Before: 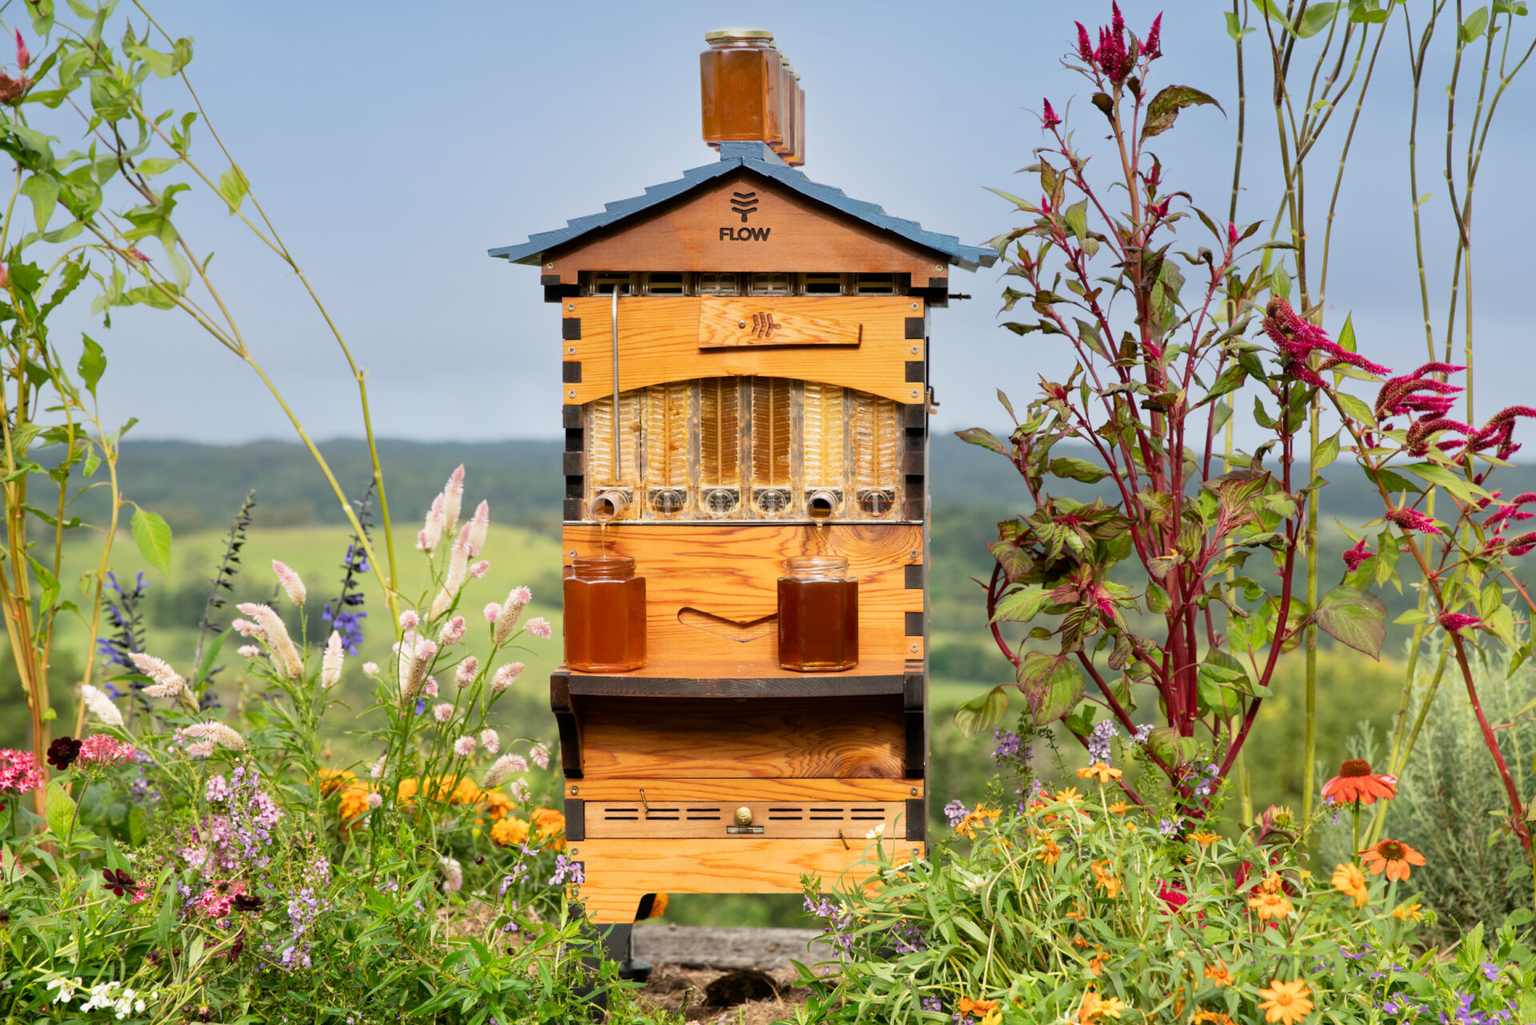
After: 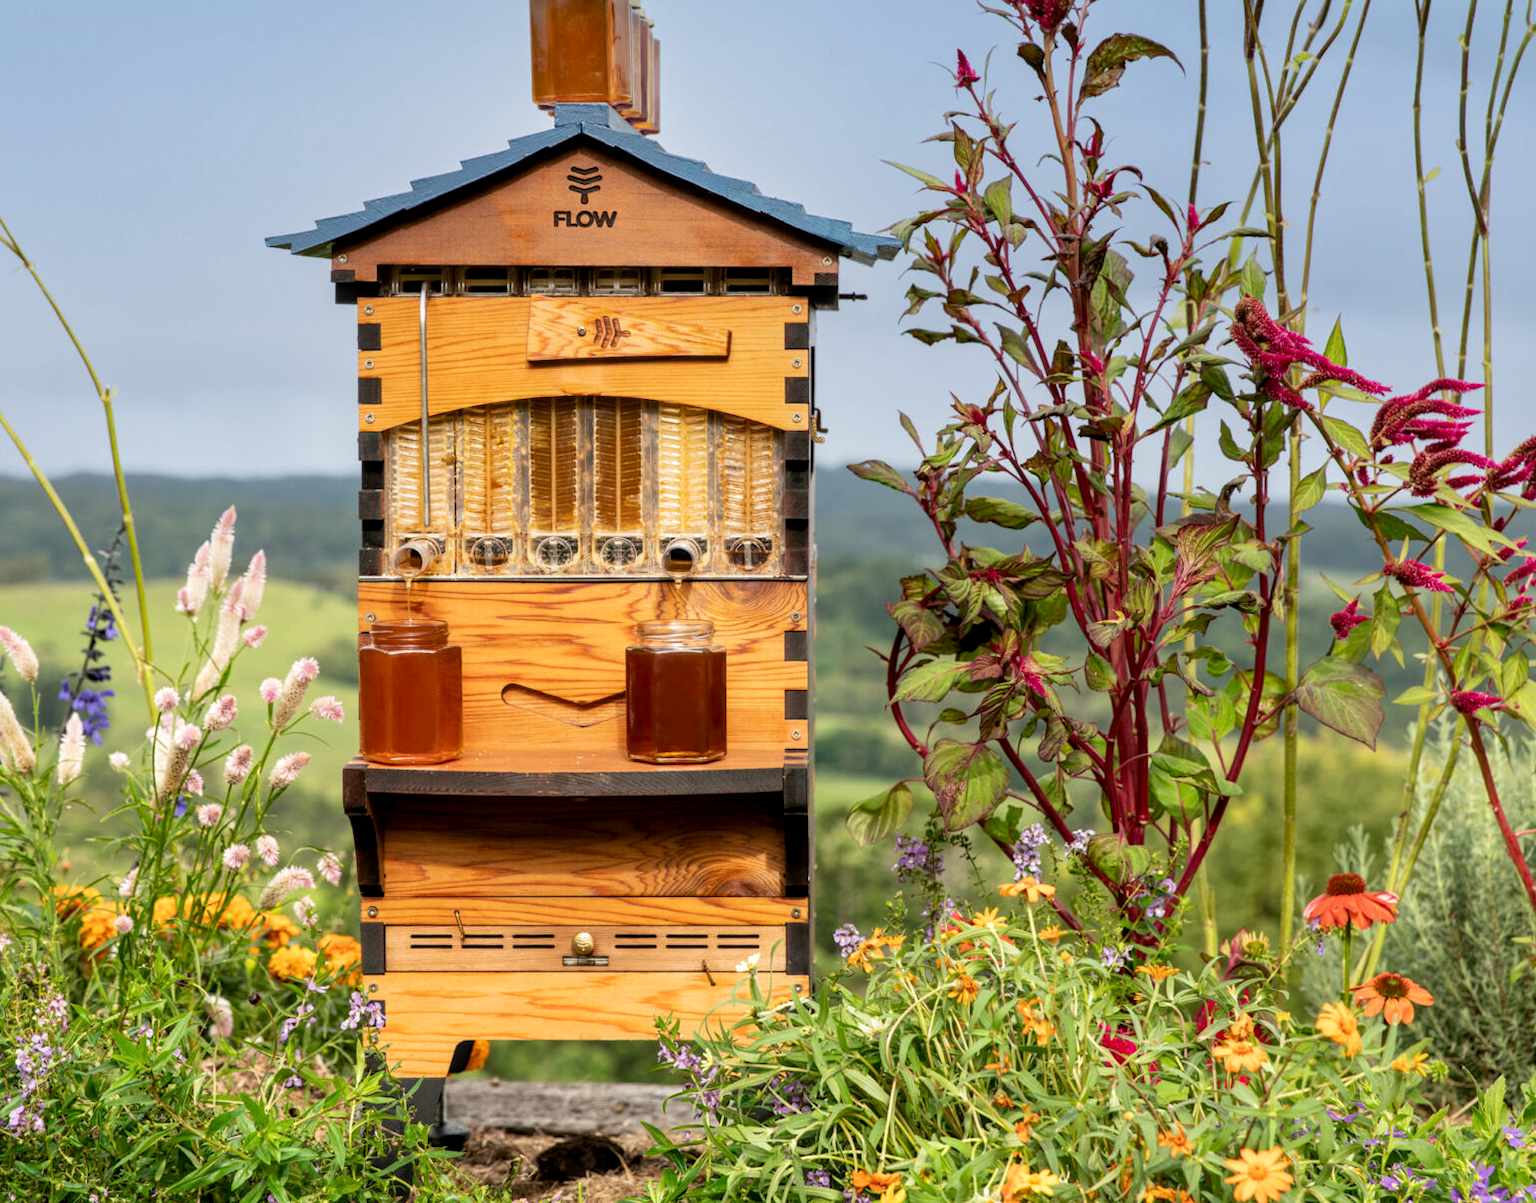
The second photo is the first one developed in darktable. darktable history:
local contrast: detail 130%
crop and rotate: left 17.959%, top 5.771%, right 1.742%
